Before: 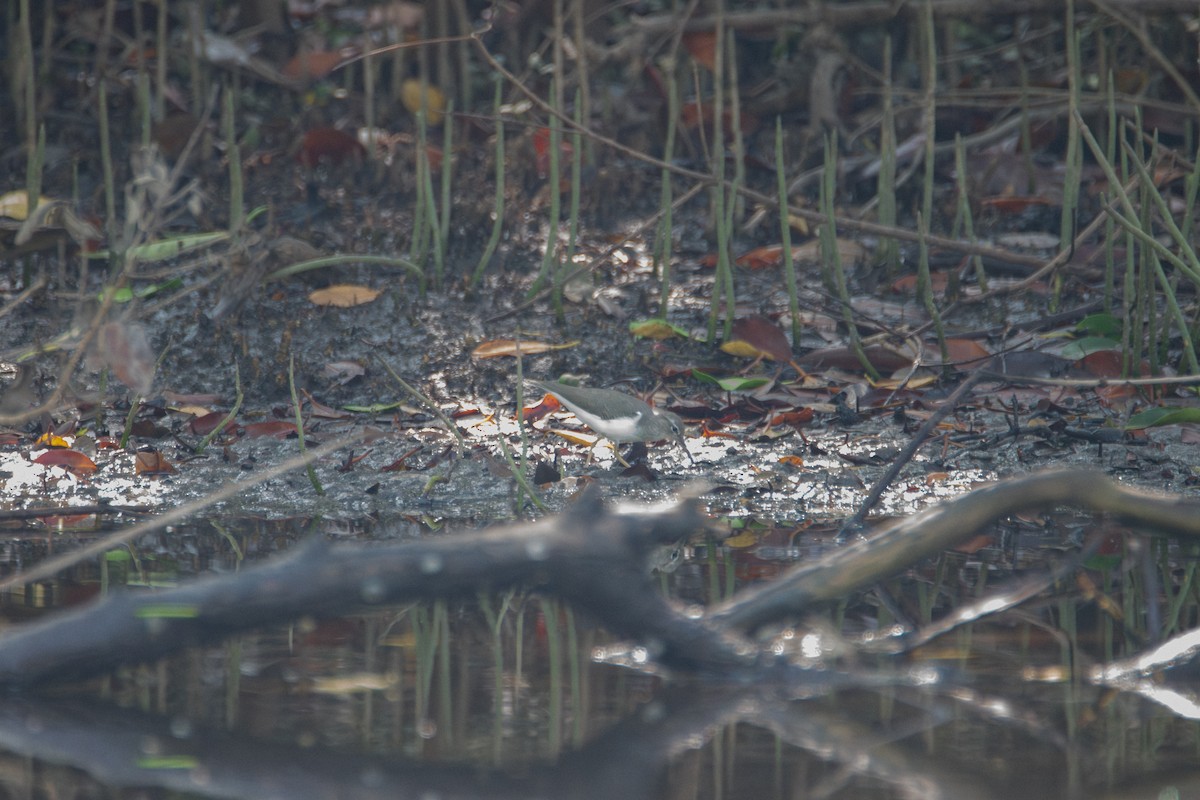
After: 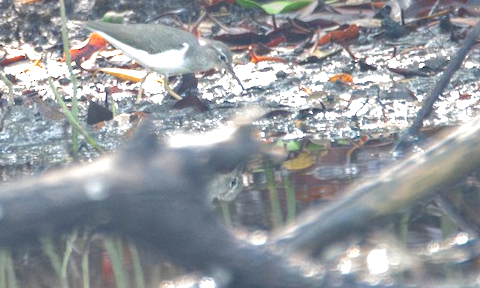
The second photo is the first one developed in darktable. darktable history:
rotate and perspective: rotation -5°, crop left 0.05, crop right 0.952, crop top 0.11, crop bottom 0.89
exposure: black level correction 0, exposure 1.3 EV, compensate exposure bias true, compensate highlight preservation false
crop: left 37.221%, top 45.169%, right 20.63%, bottom 13.777%
shadows and highlights: shadows 49, highlights -41, soften with gaussian
